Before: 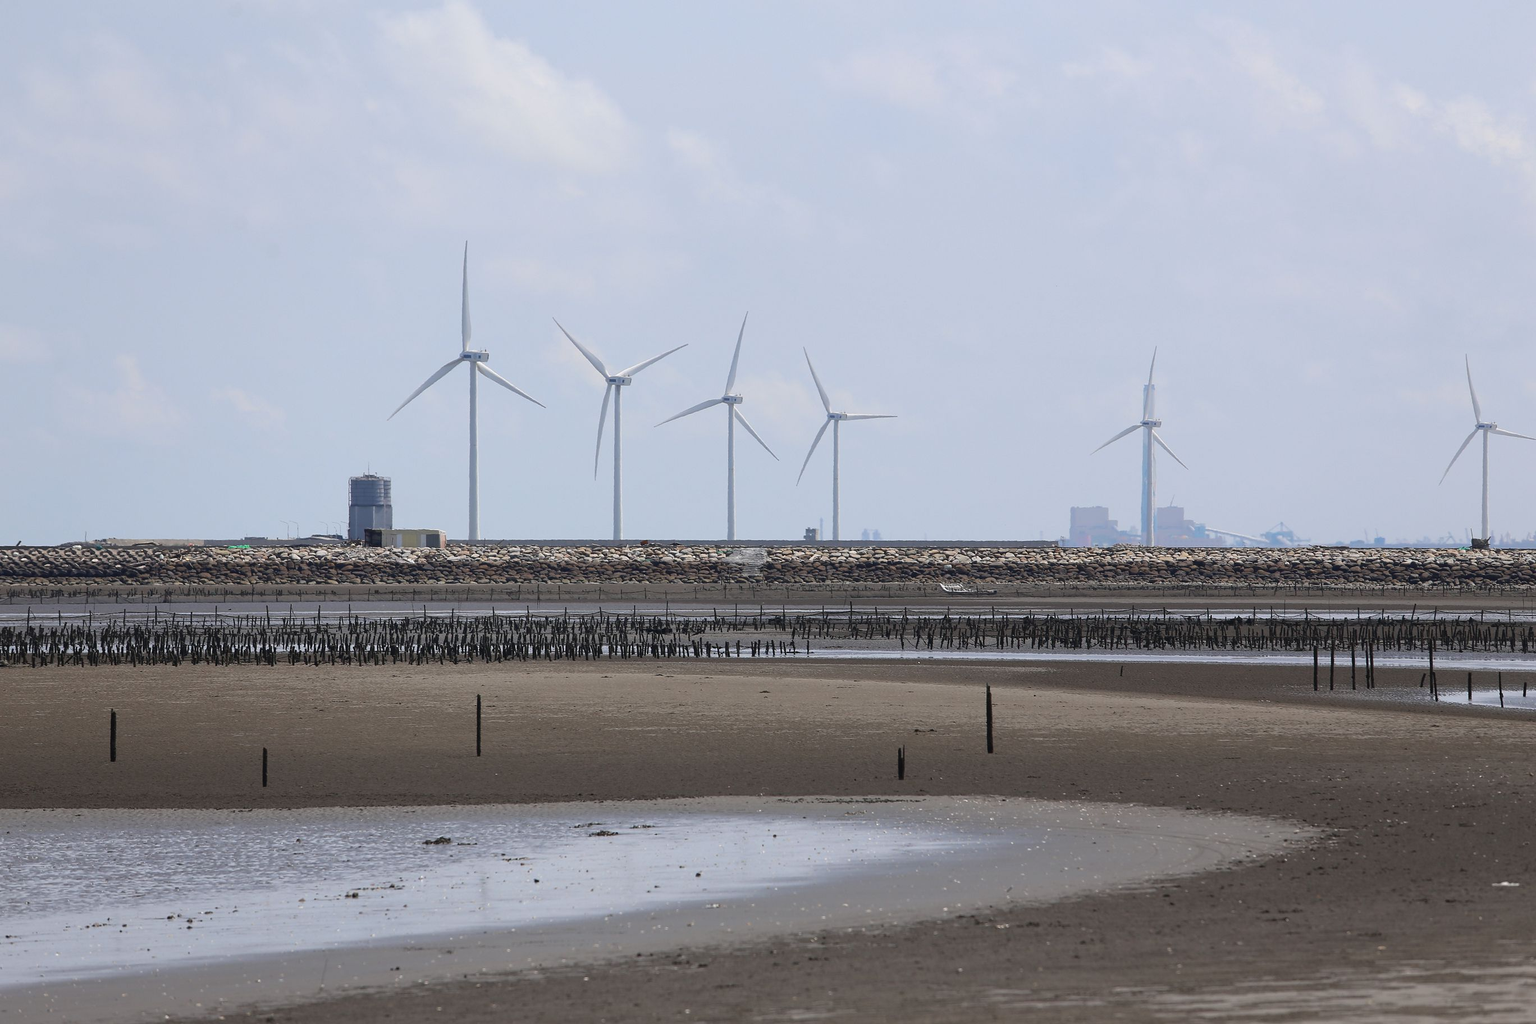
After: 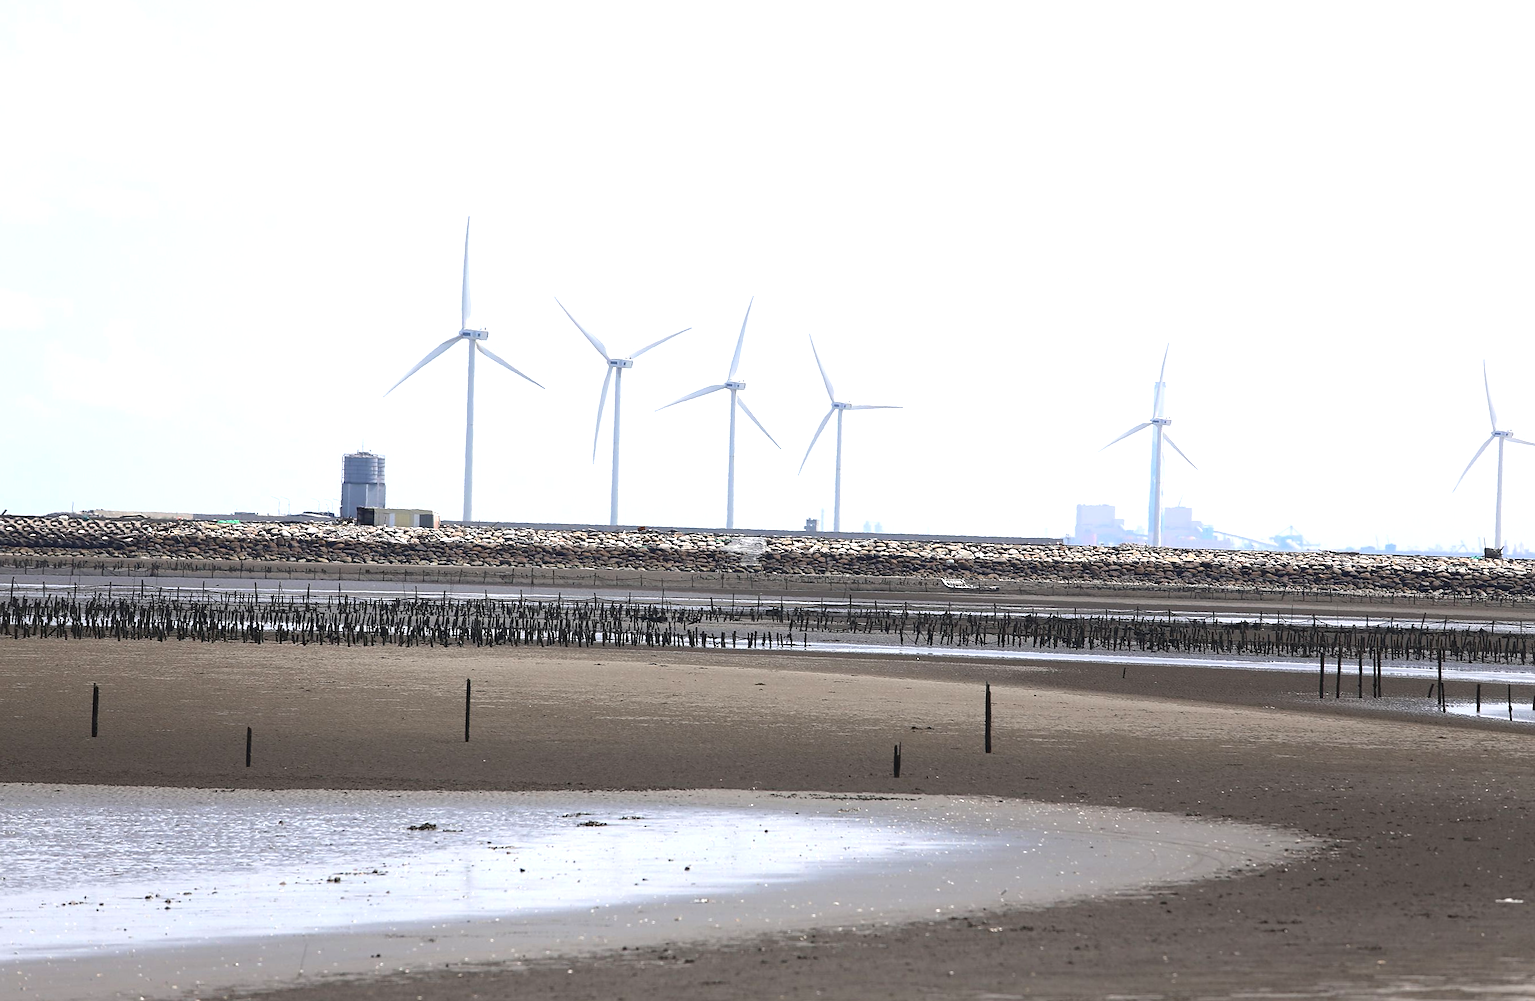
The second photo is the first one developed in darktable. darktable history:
sharpen: amount 0.2
rotate and perspective: rotation 1.57°, crop left 0.018, crop right 0.982, crop top 0.039, crop bottom 0.961
exposure: black level correction 0, exposure 1.379 EV, compensate exposure bias true, compensate highlight preservation false
tone equalizer: -8 EV -0.001 EV, -7 EV 0.001 EV, -6 EV -0.002 EV, -5 EV -0.003 EV, -4 EV -0.062 EV, -3 EV -0.222 EV, -2 EV -0.267 EV, -1 EV 0.105 EV, +0 EV 0.303 EV
